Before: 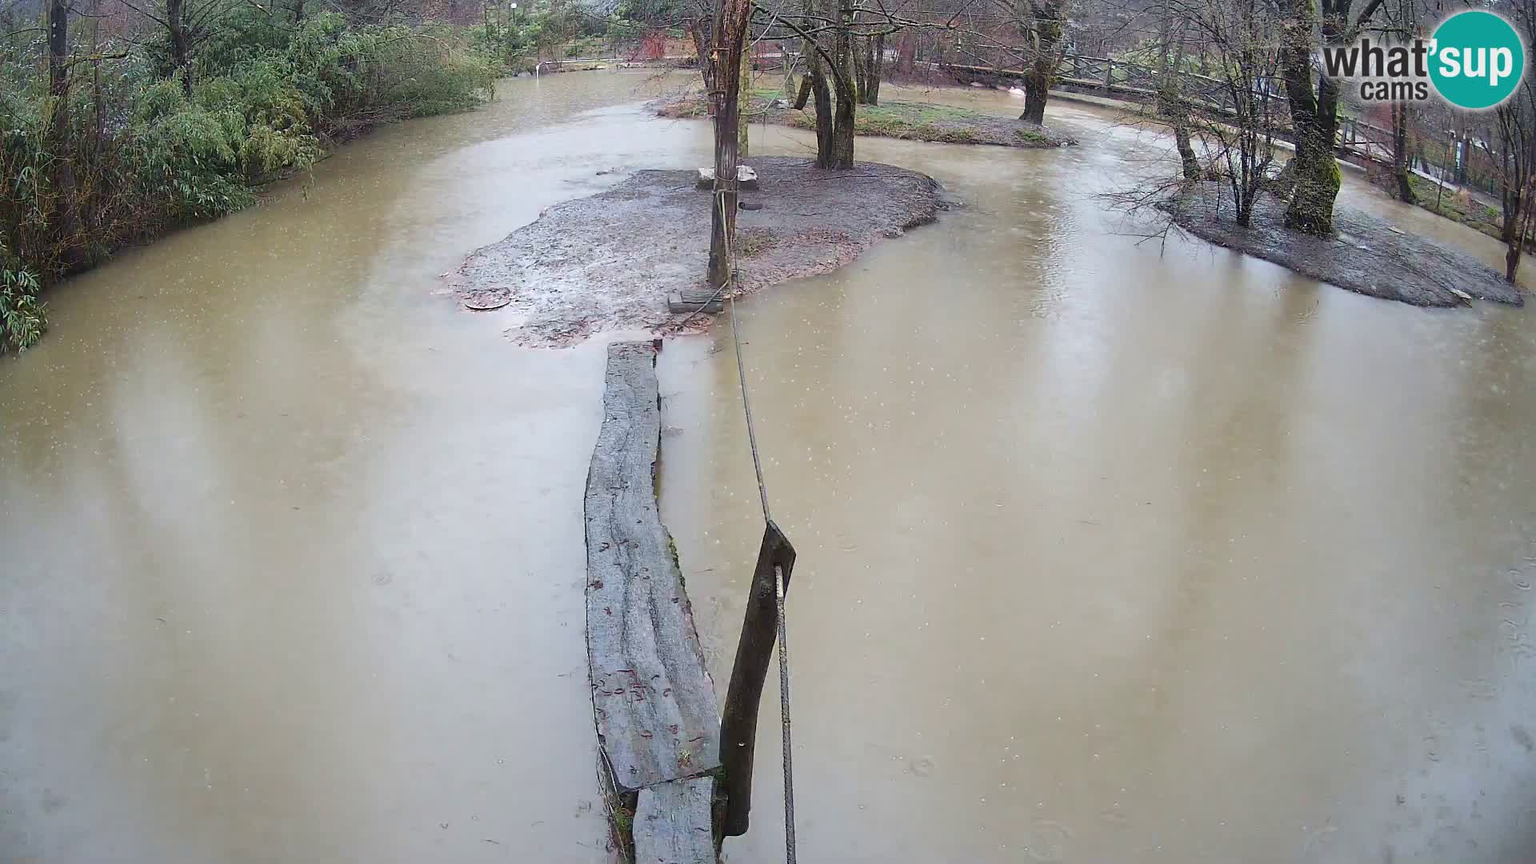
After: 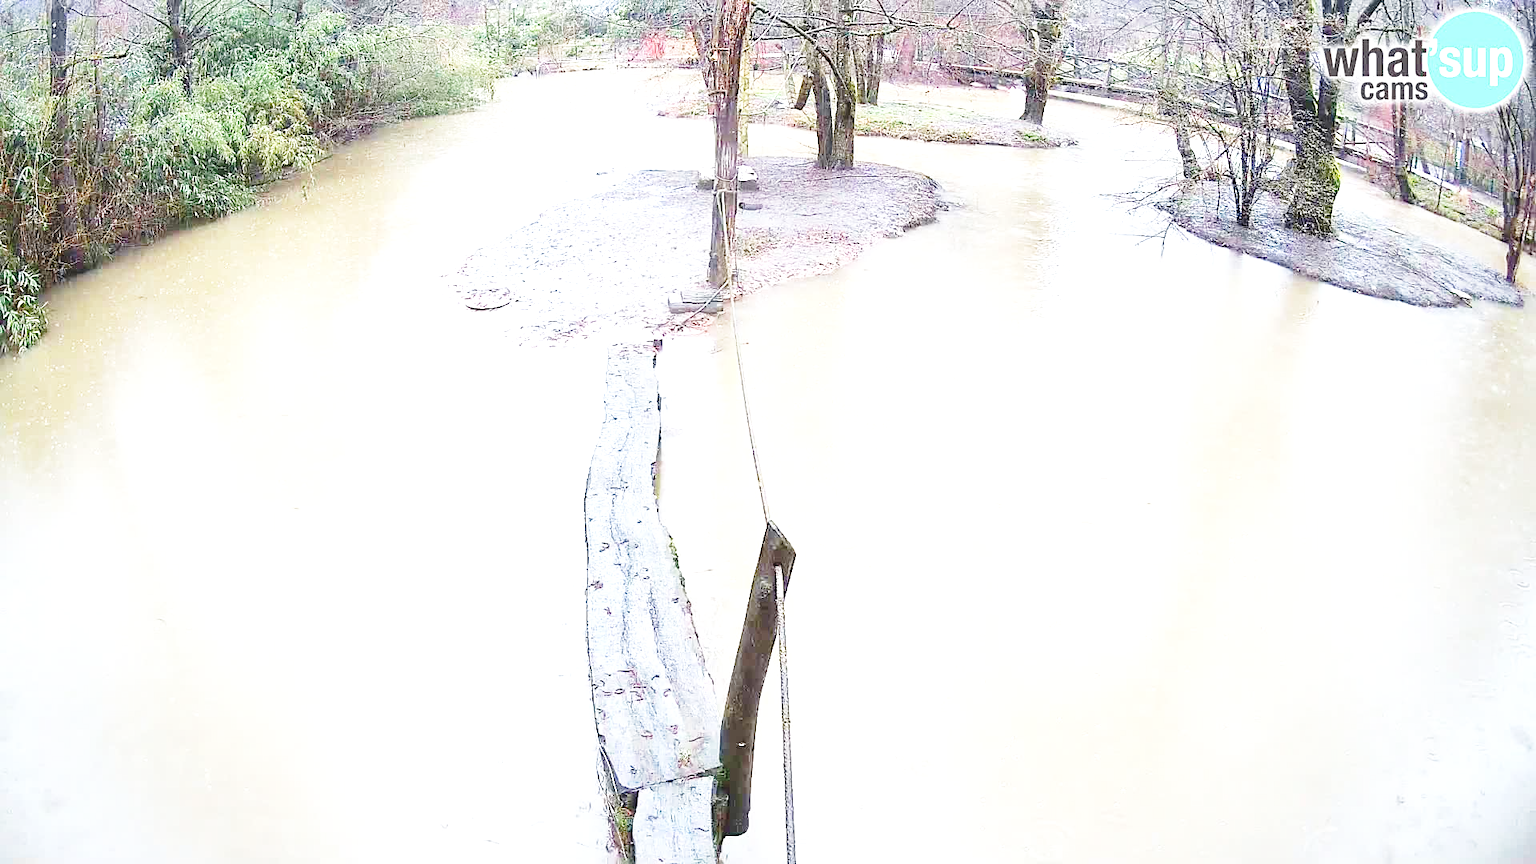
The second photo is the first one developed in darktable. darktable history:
base curve: curves: ch0 [(0, 0) (0.028, 0.03) (0.121, 0.232) (0.46, 0.748) (0.859, 0.968) (1, 1)], preserve colors none
sharpen: amount 0.205
exposure: black level correction 0, exposure 1.523 EV, compensate highlight preservation false
